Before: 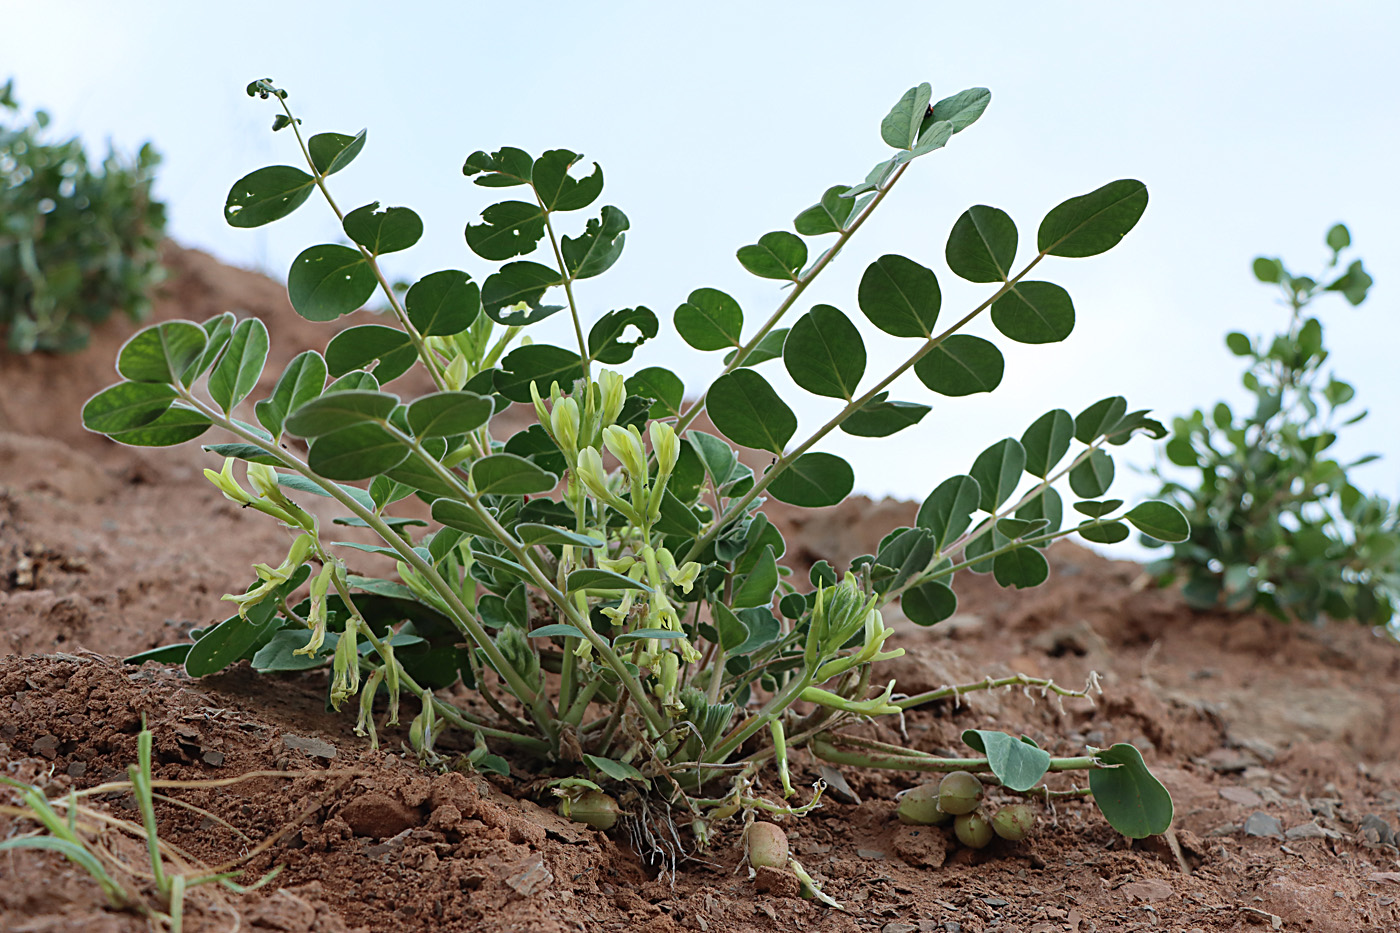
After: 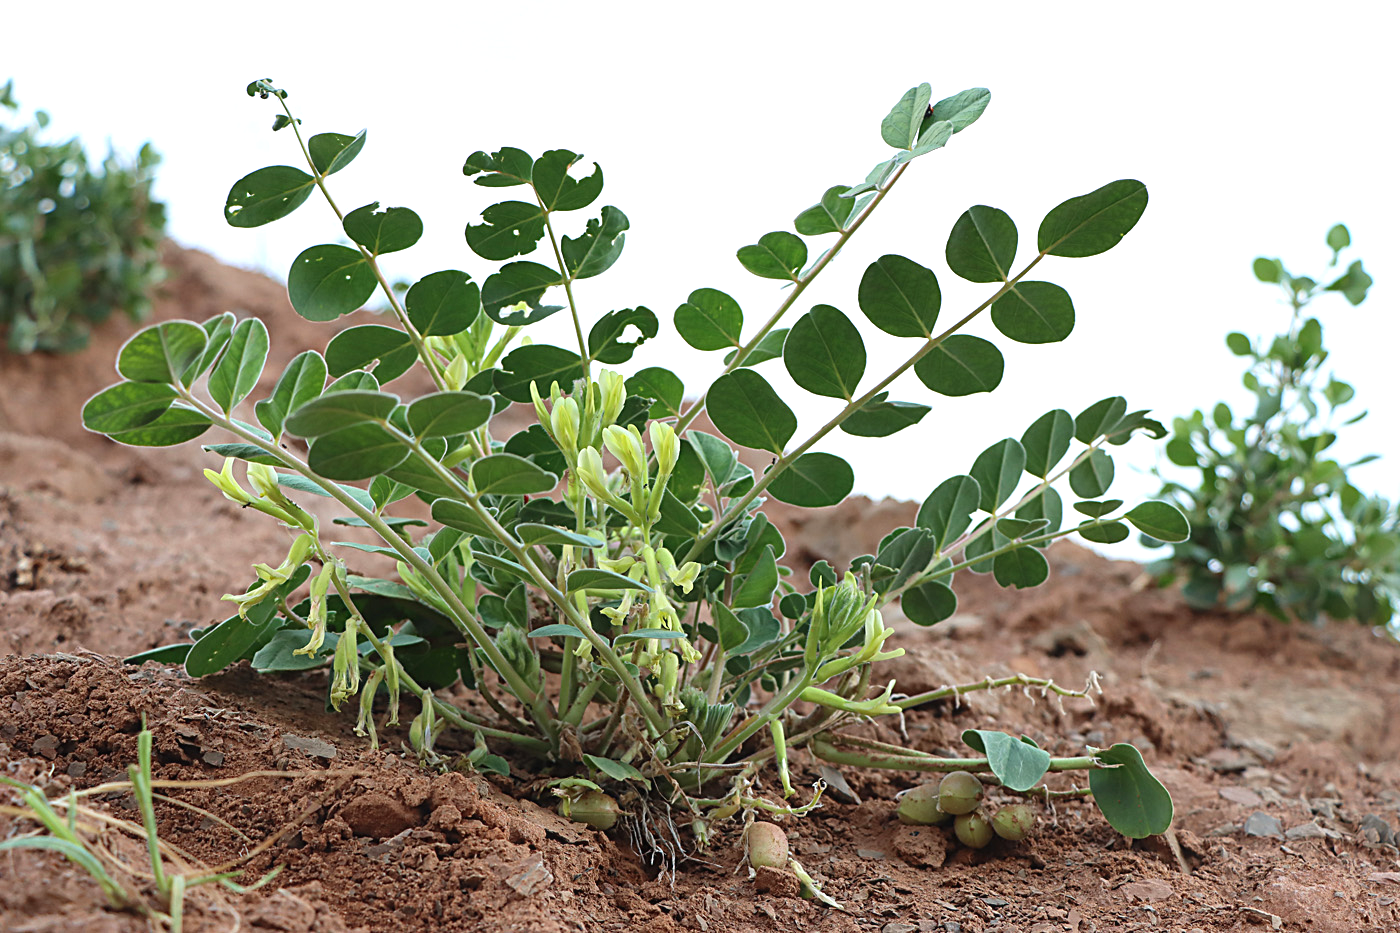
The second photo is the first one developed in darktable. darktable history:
exposure: black level correction 0, exposure 0.5 EV, compensate highlight preservation false
contrast equalizer: y [[0.5, 0.5, 0.472, 0.5, 0.5, 0.5], [0.5 ×6], [0.5 ×6], [0 ×6], [0 ×6]]
tone equalizer: on, module defaults
